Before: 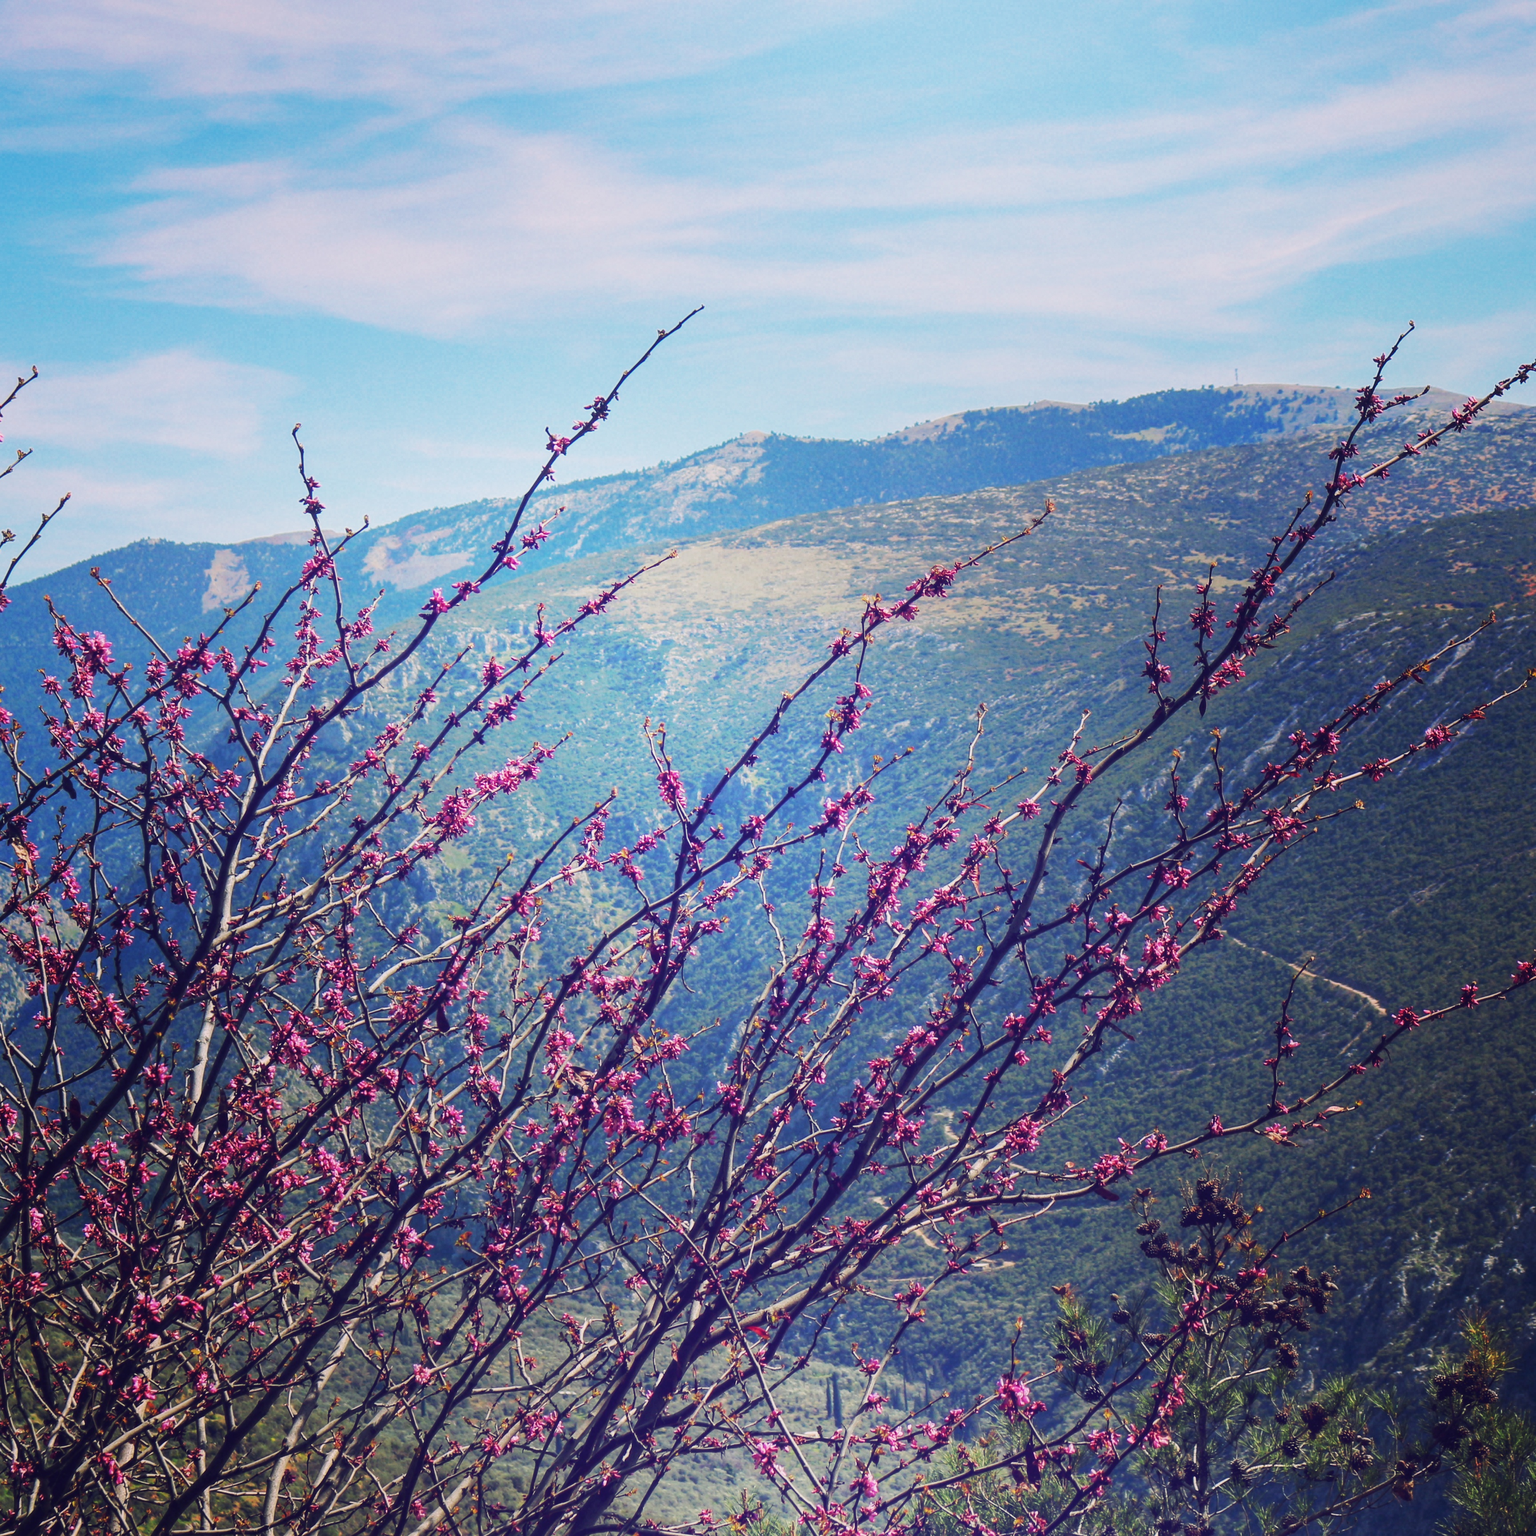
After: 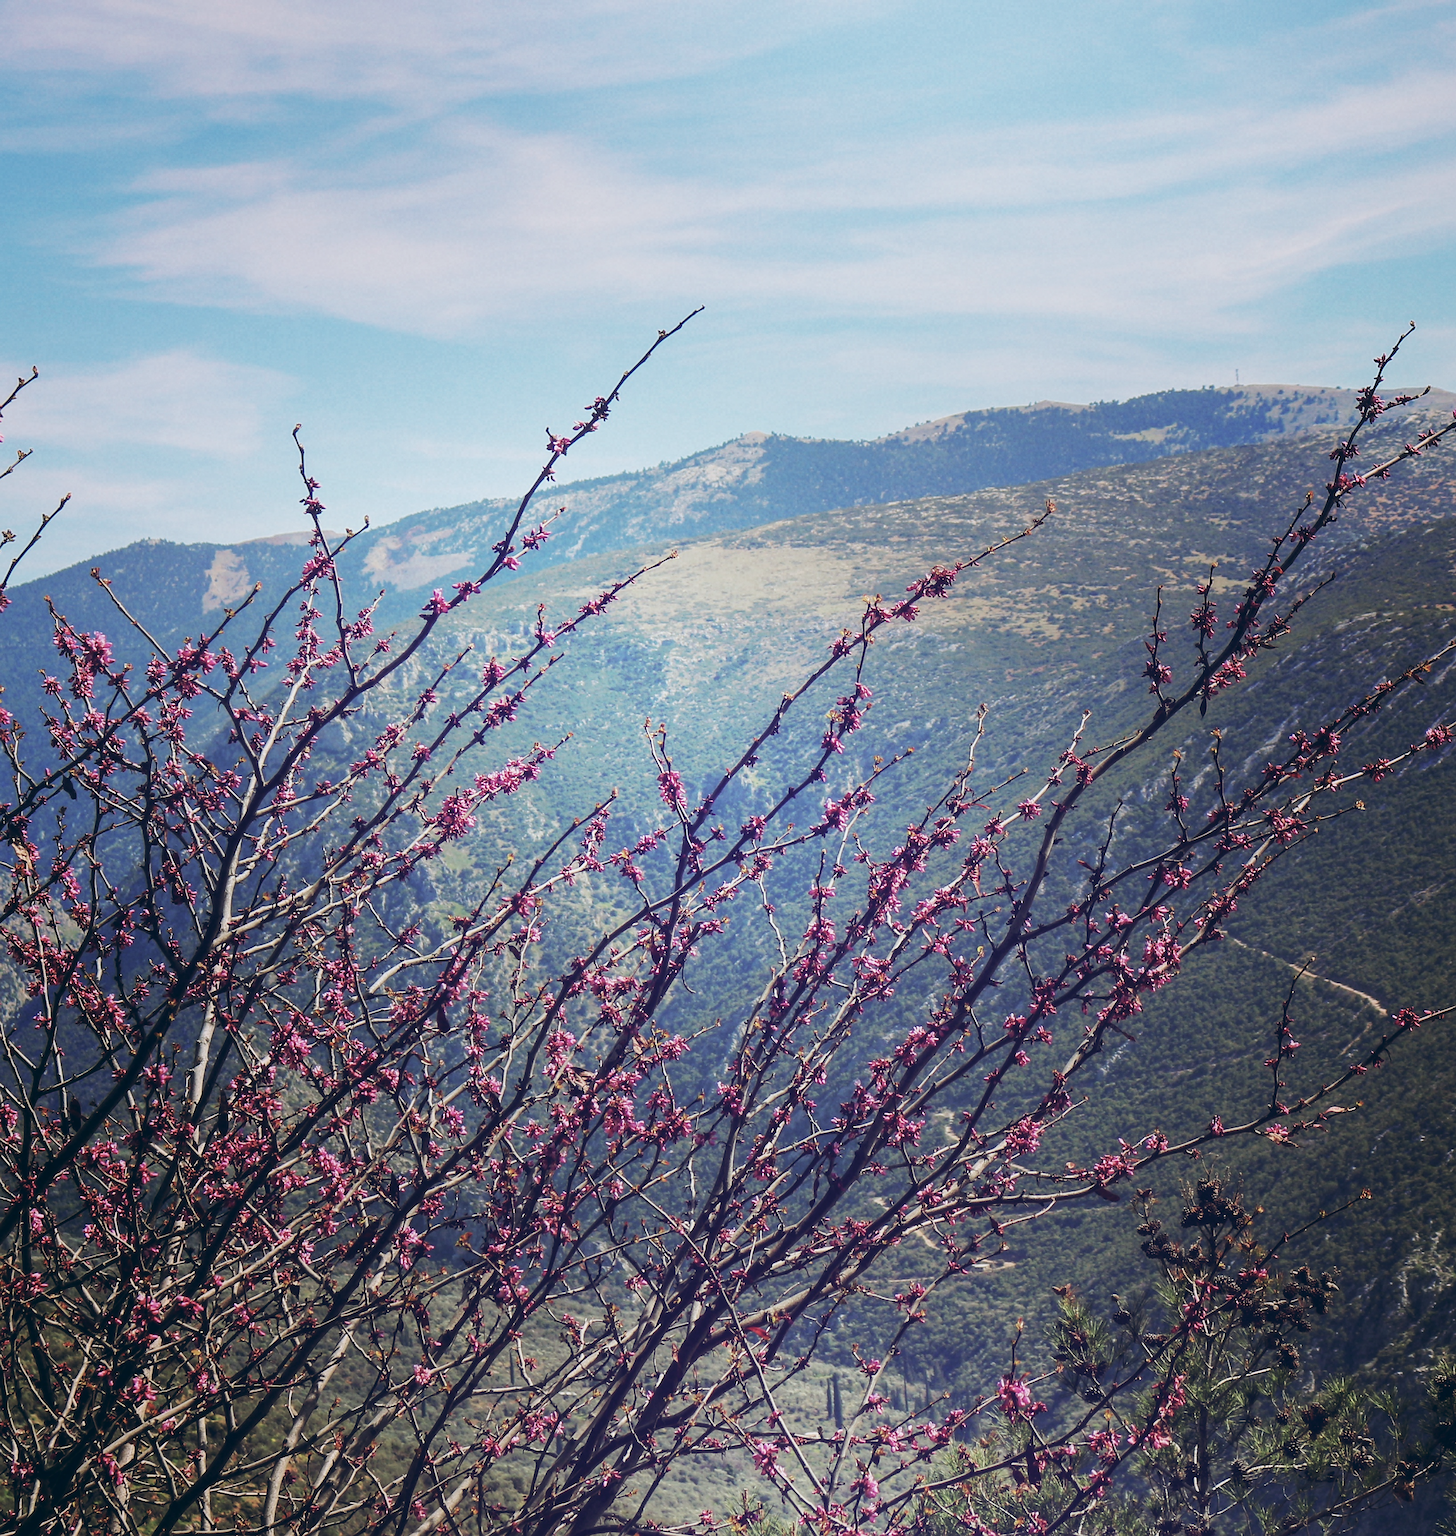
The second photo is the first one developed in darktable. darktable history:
crop and rotate: right 5.167%
exposure: black level correction -0.003, exposure 0.04 EV, compensate highlight preservation false
sharpen: radius 1.864, amount 0.398, threshold 1.271
color balance: lift [1, 0.994, 1.002, 1.006], gamma [0.957, 1.081, 1.016, 0.919], gain [0.97, 0.972, 1.01, 1.028], input saturation 91.06%, output saturation 79.8%
